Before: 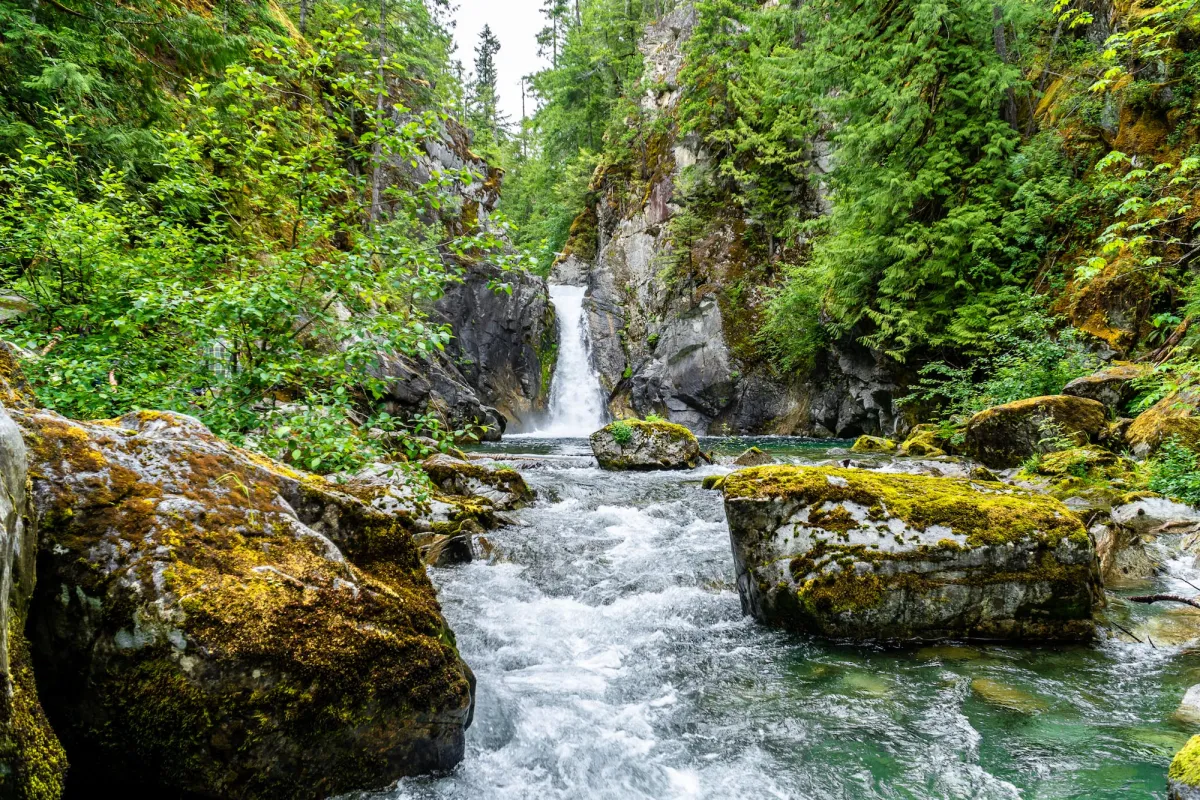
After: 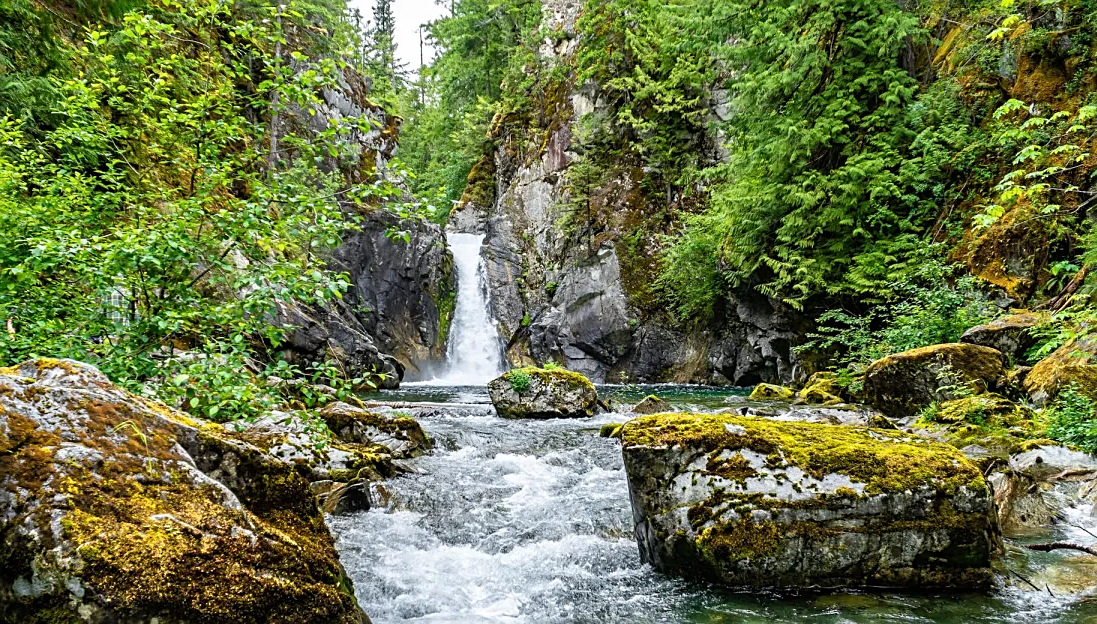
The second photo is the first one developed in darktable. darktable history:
crop: left 8.539%, top 6.602%, bottom 15.335%
sharpen: amount 0.497
